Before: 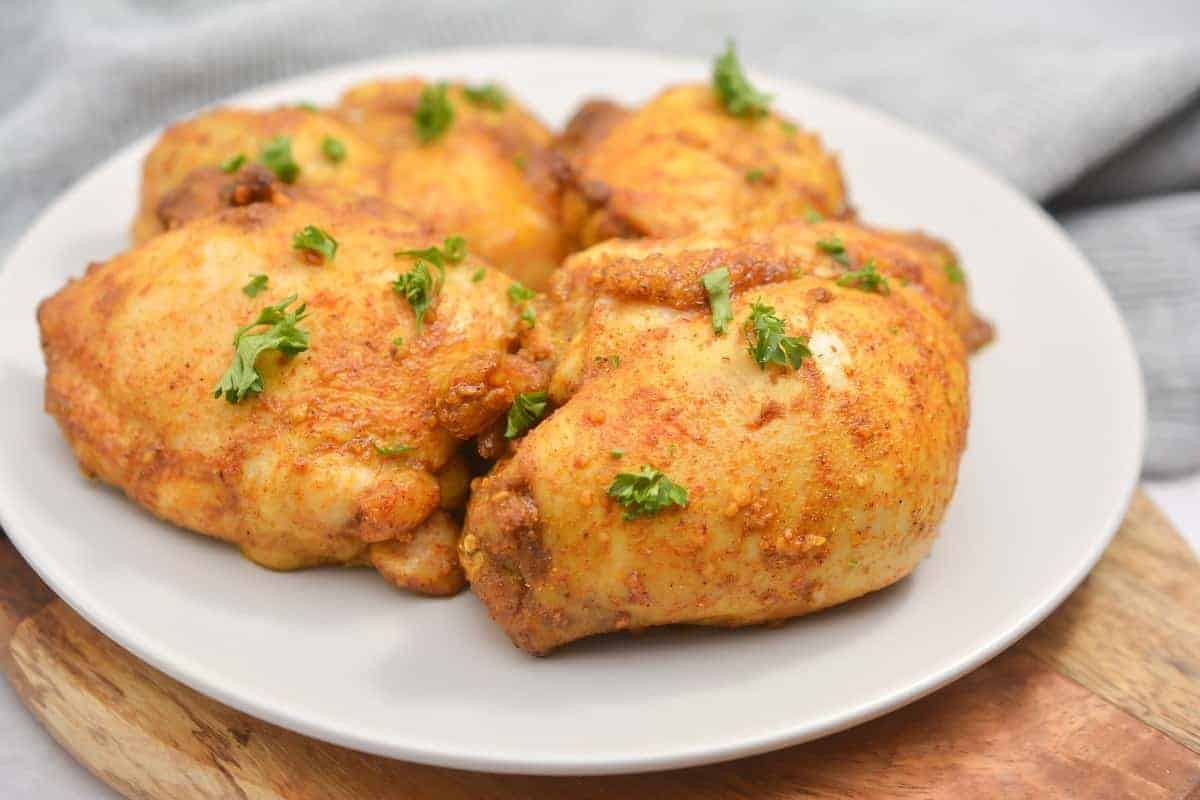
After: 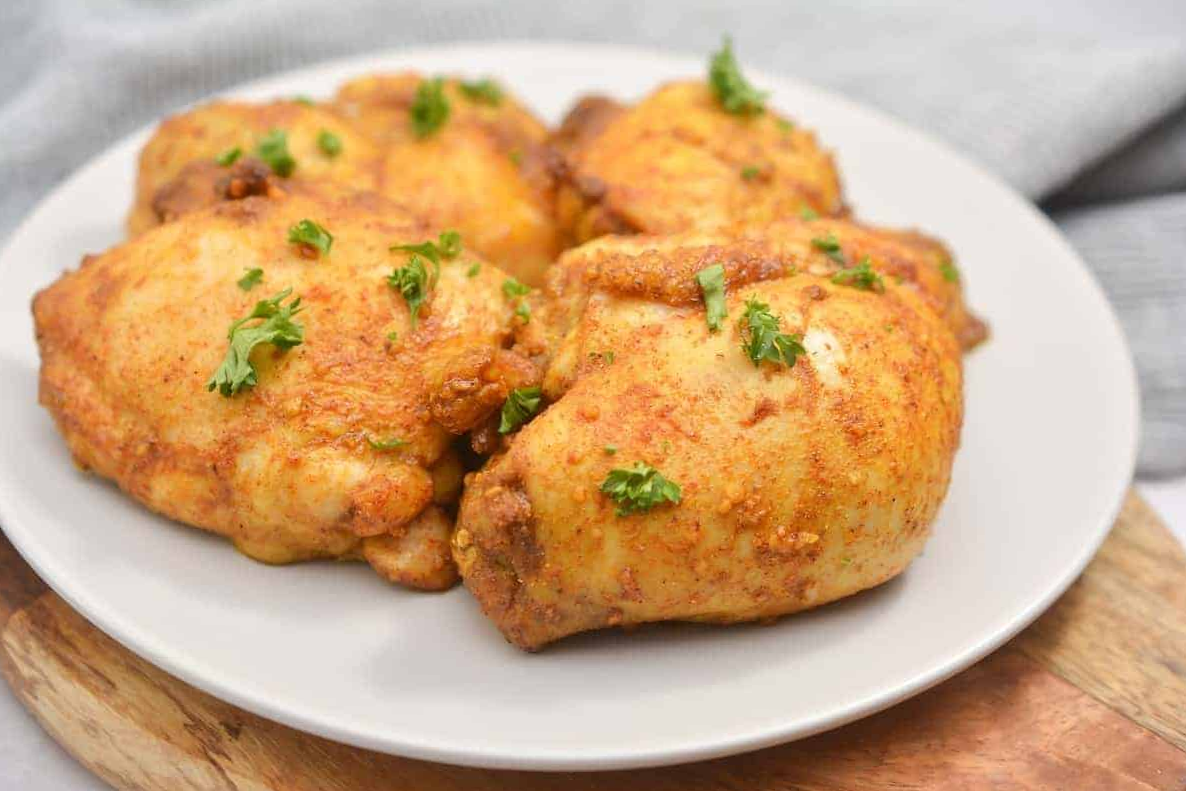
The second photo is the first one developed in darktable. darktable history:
crop and rotate: angle -0.421°
